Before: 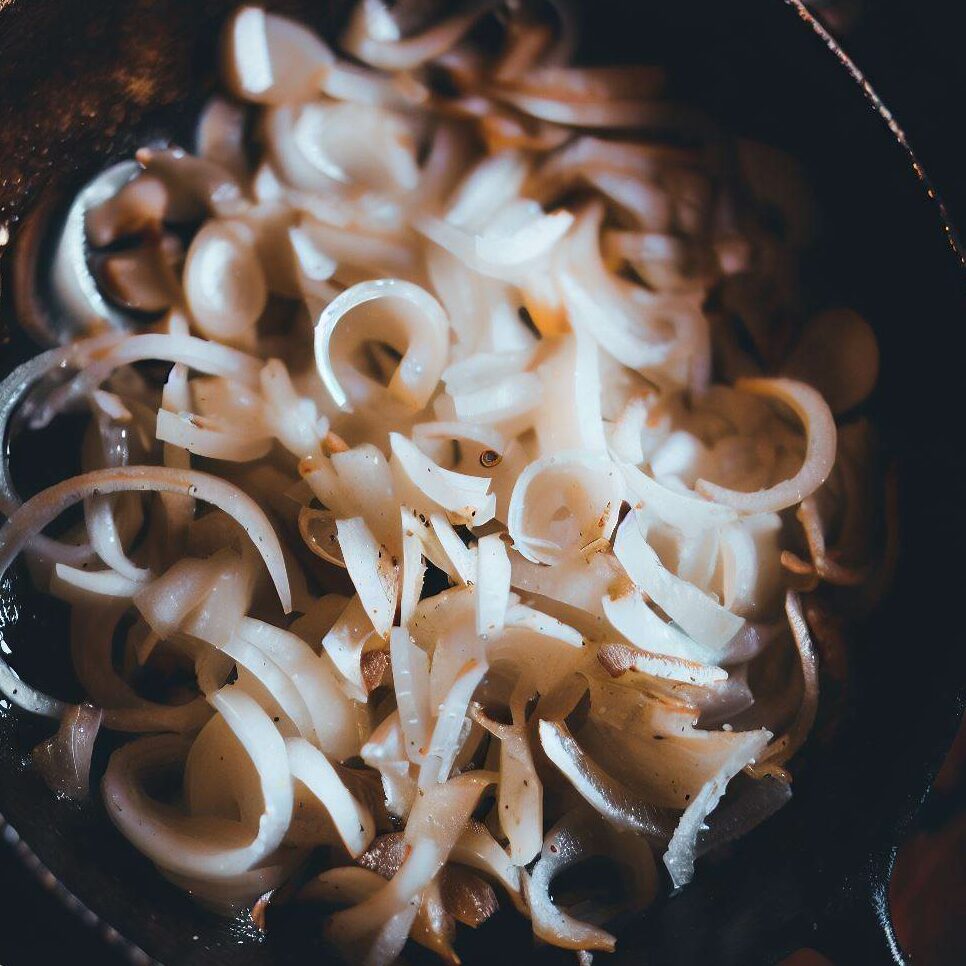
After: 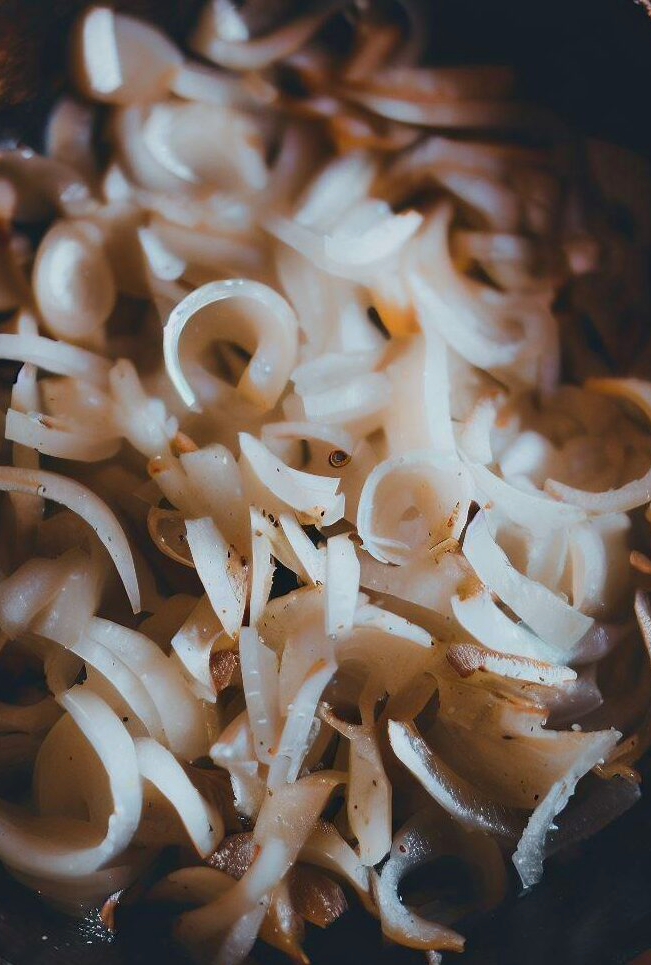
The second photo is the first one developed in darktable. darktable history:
color zones: curves: ch0 [(0, 0.425) (0.143, 0.422) (0.286, 0.42) (0.429, 0.419) (0.571, 0.419) (0.714, 0.42) (0.857, 0.422) (1, 0.425)]; ch1 [(0, 0.666) (0.143, 0.669) (0.286, 0.671) (0.429, 0.67) (0.571, 0.67) (0.714, 0.67) (0.857, 0.67) (1, 0.666)], mix -91.13%, process mode strong
tone equalizer: -8 EV 0.258 EV, -7 EV 0.392 EV, -6 EV 0.407 EV, -5 EV 0.225 EV, -3 EV -0.248 EV, -2 EV -0.43 EV, -1 EV -0.417 EV, +0 EV -0.254 EV
crop and rotate: left 15.672%, right 16.922%
